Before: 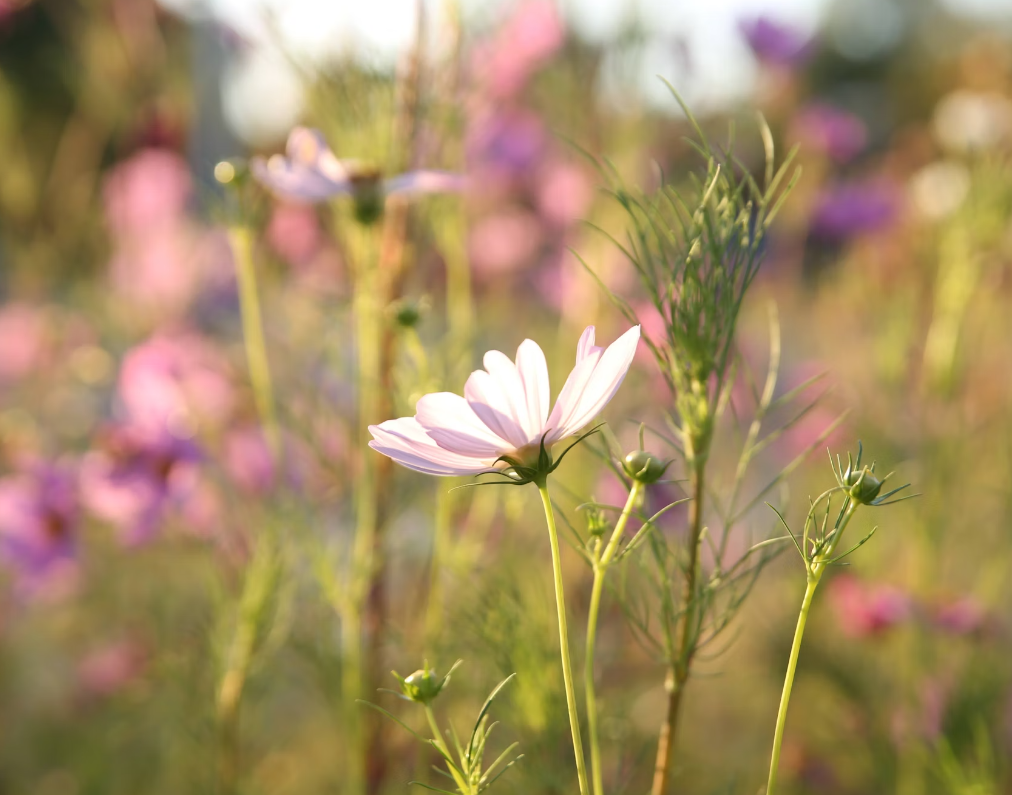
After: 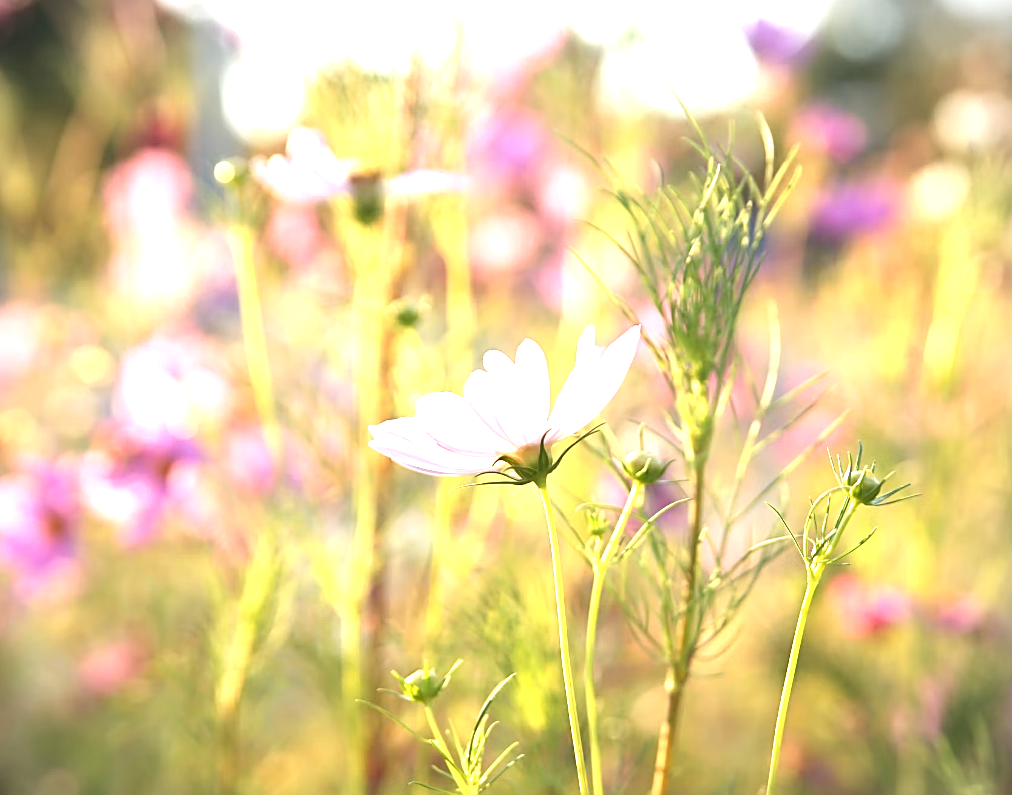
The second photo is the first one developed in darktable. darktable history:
sharpen: on, module defaults
vignetting: fall-off start 97.17%, center (-0.075, 0.062), width/height ratio 1.183
exposure: black level correction 0, exposure 1.391 EV, compensate highlight preservation false
